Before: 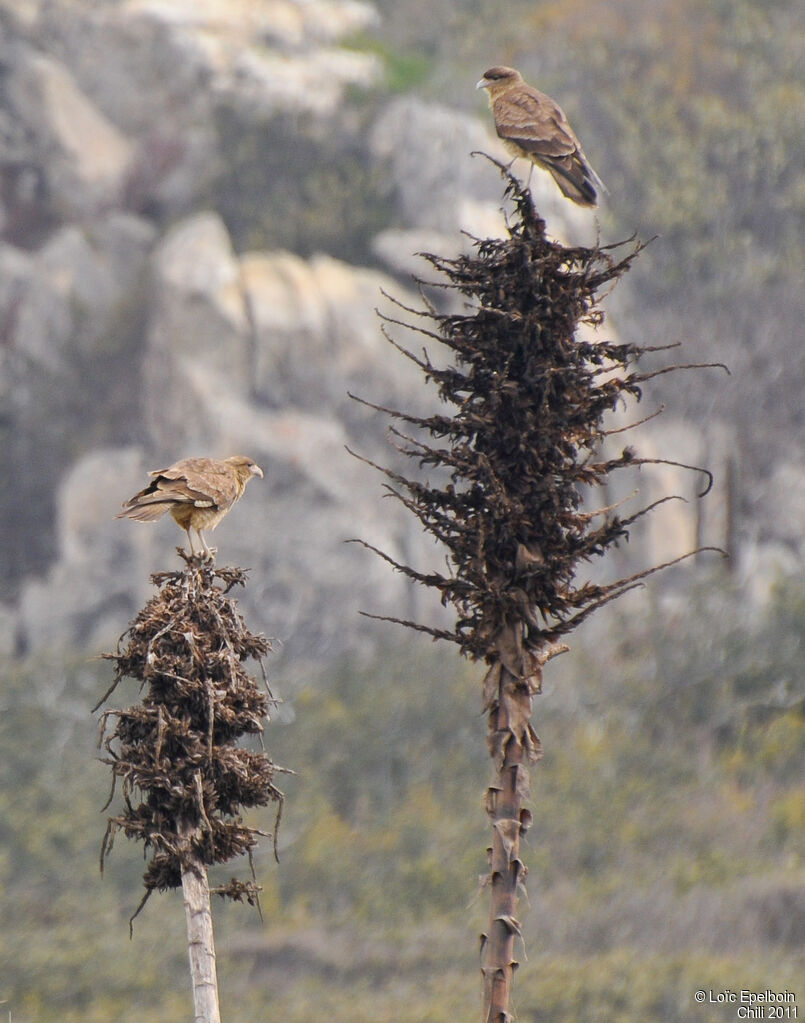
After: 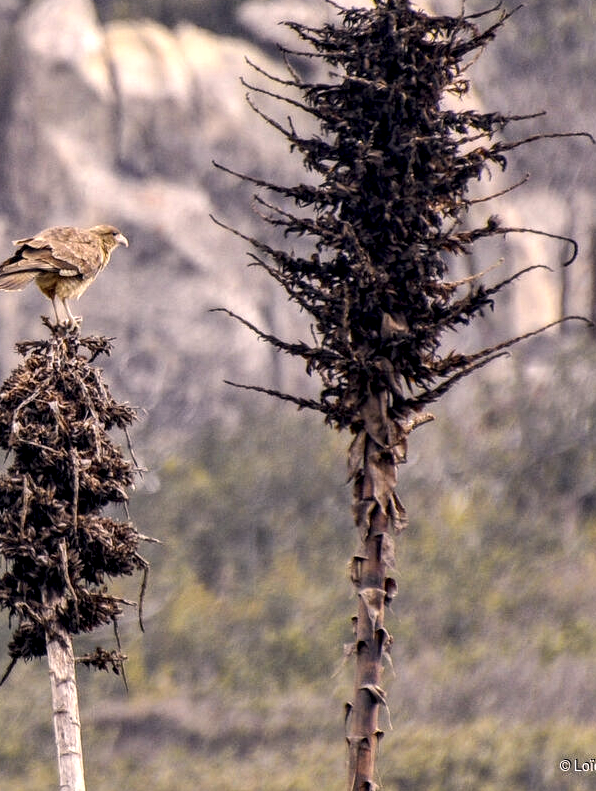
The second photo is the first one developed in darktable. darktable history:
color calibration: illuminant custom, x 0.367, y 0.392, temperature 4436.42 K
local contrast: highlights 17%, detail 185%
crop: left 16.837%, top 22.619%, right 9.101%
color correction: highlights a* 2.49, highlights b* 22.56
shadows and highlights: shadows 52.36, highlights -28.21, soften with gaussian
